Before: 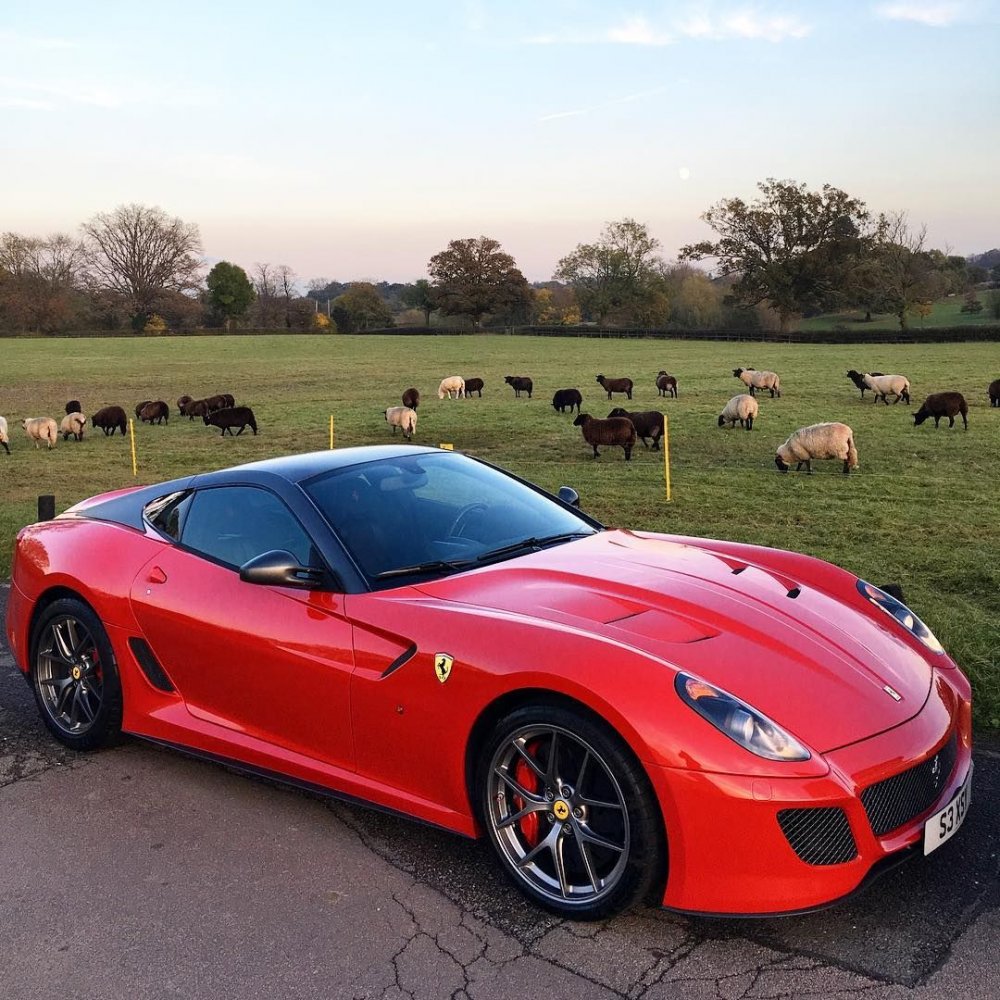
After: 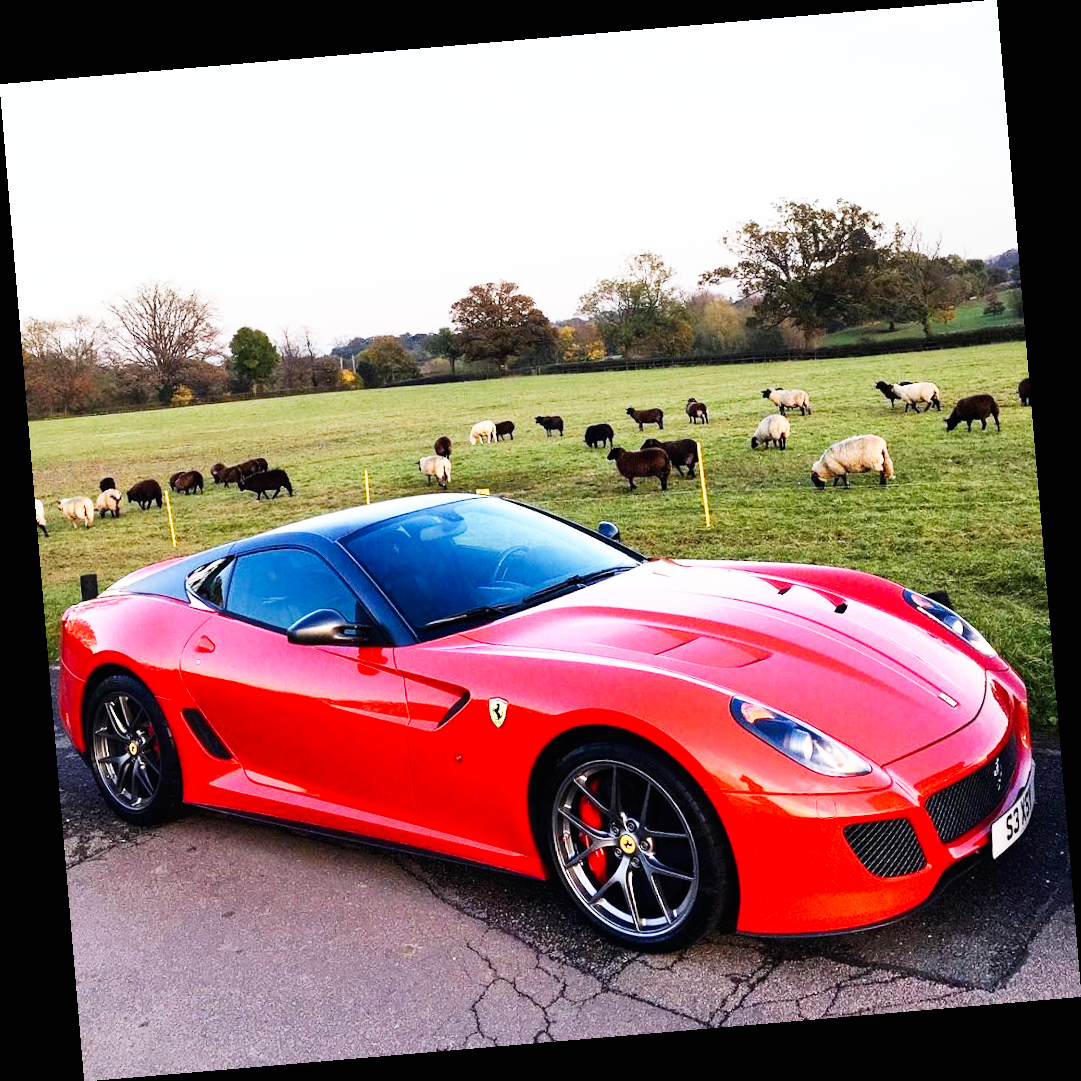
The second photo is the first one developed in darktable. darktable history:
base curve: curves: ch0 [(0, 0) (0.007, 0.004) (0.027, 0.03) (0.046, 0.07) (0.207, 0.54) (0.442, 0.872) (0.673, 0.972) (1, 1)], preserve colors none
rotate and perspective: rotation -4.86°, automatic cropping off
white balance: red 0.98, blue 1.034
